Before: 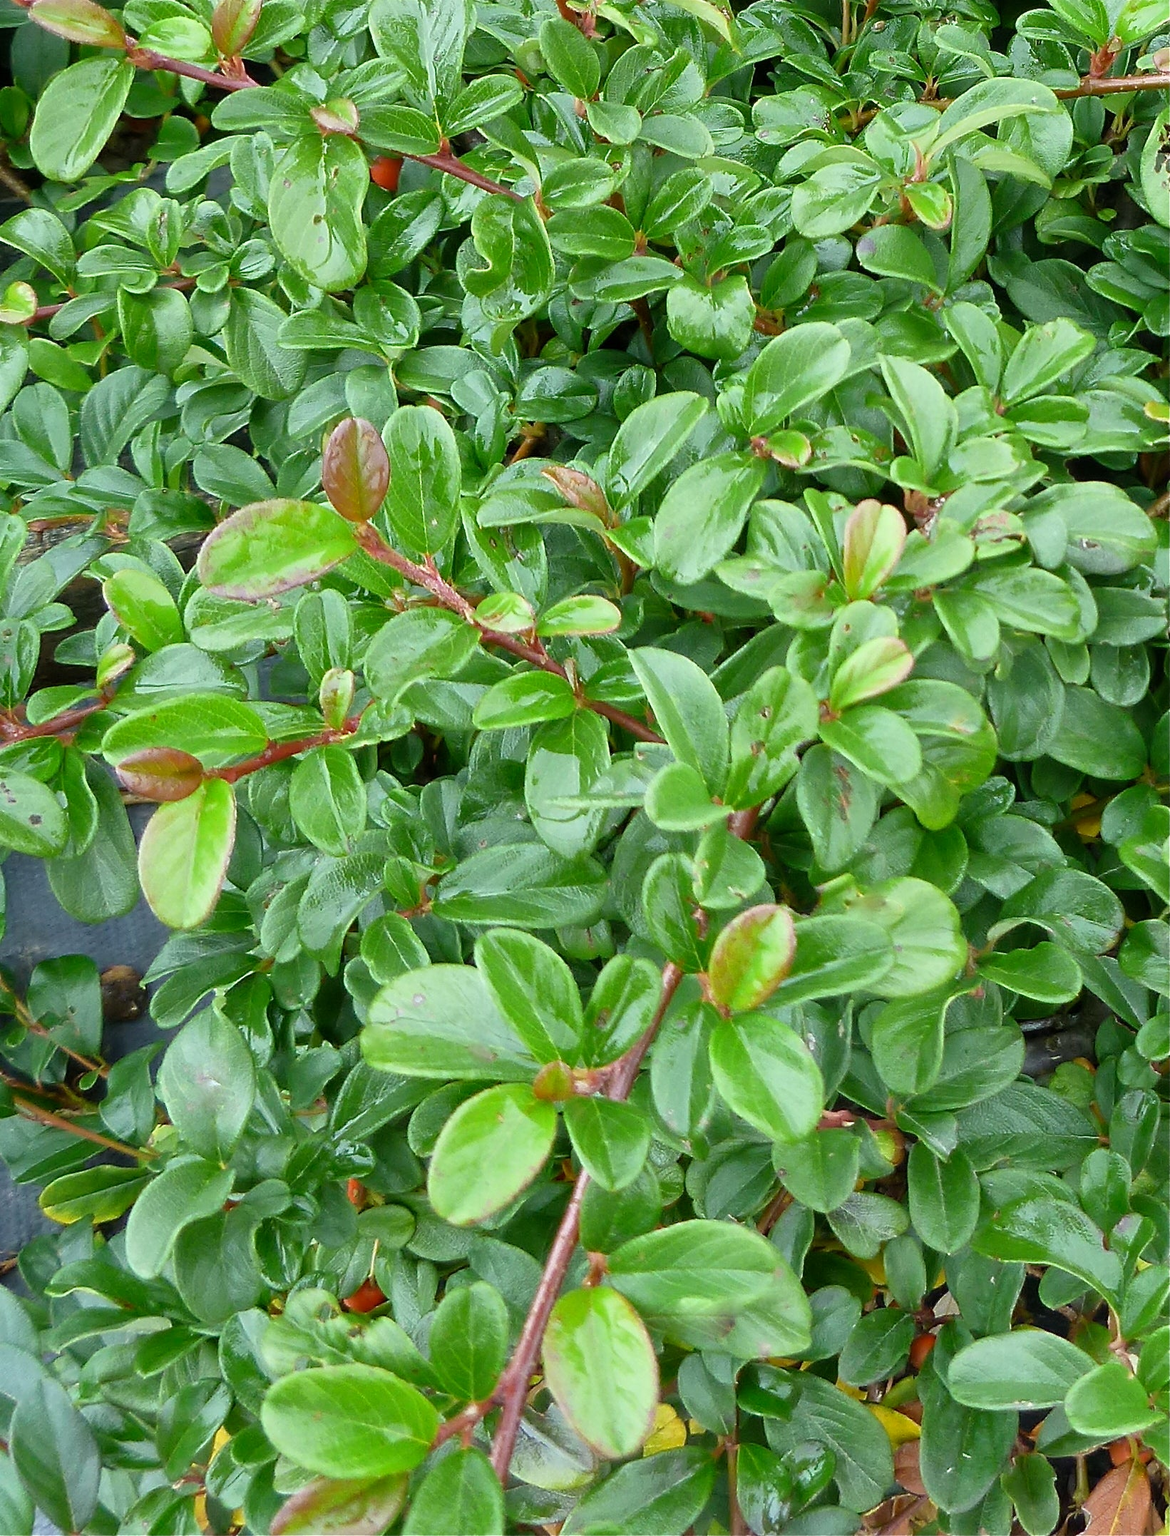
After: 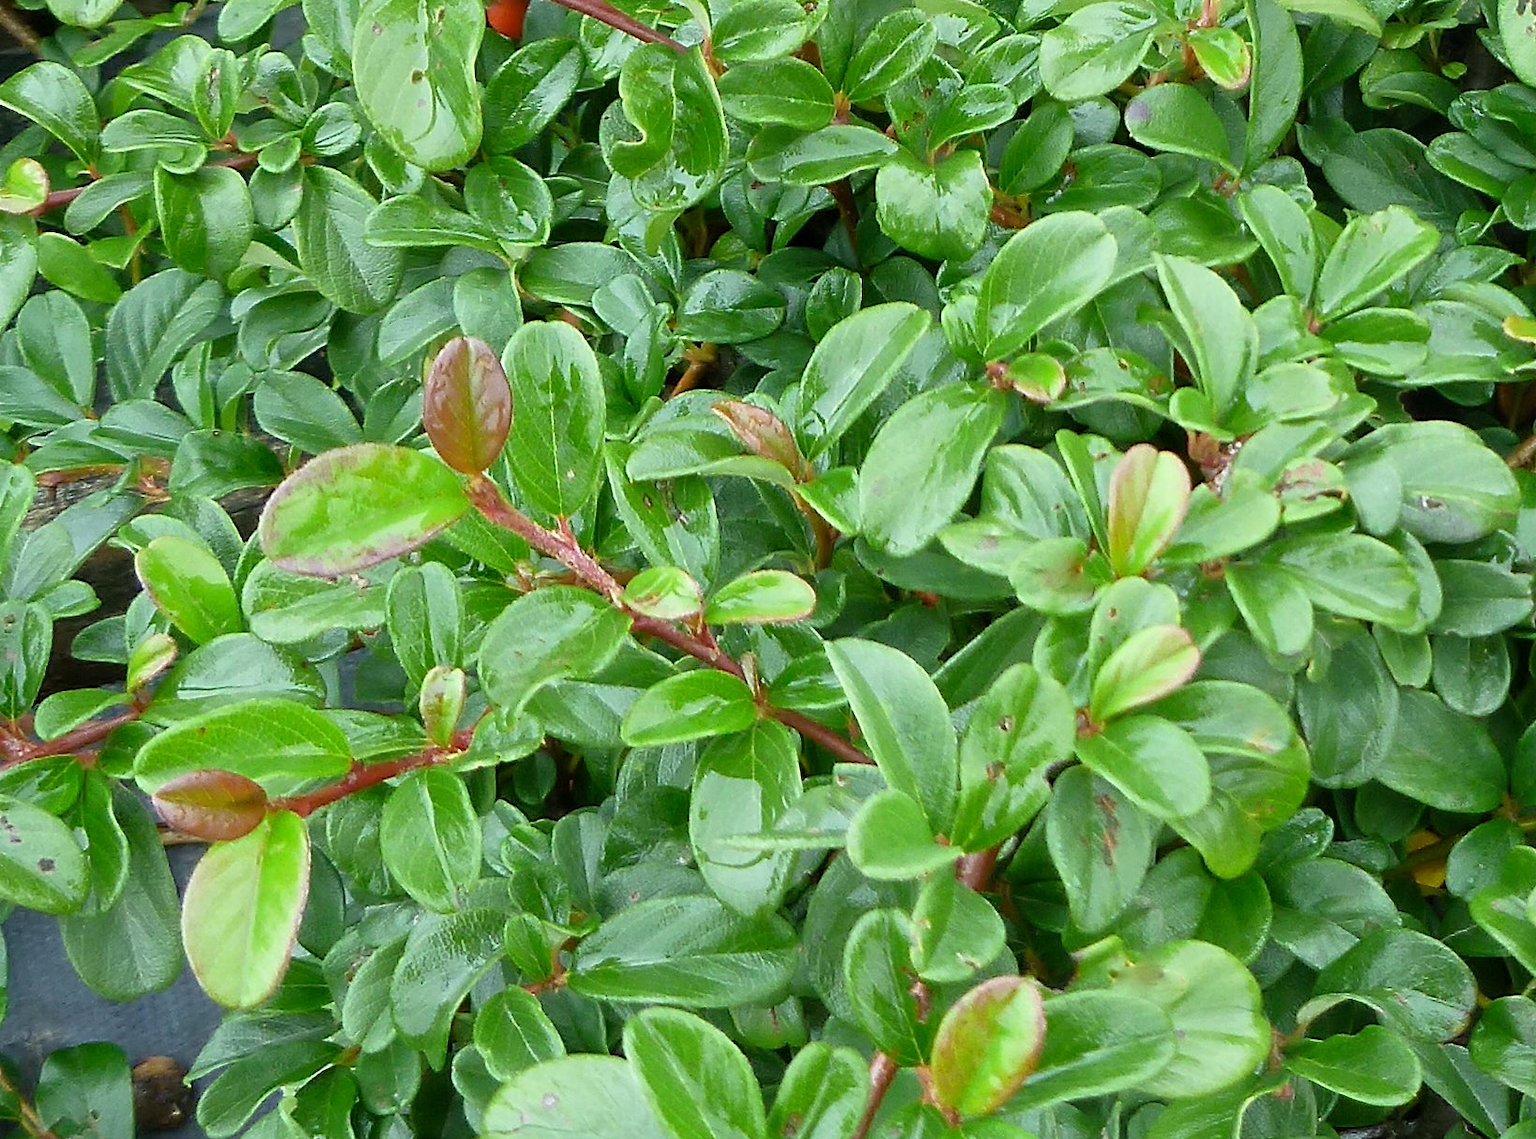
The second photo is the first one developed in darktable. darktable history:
crop and rotate: top 10.559%, bottom 32.941%
